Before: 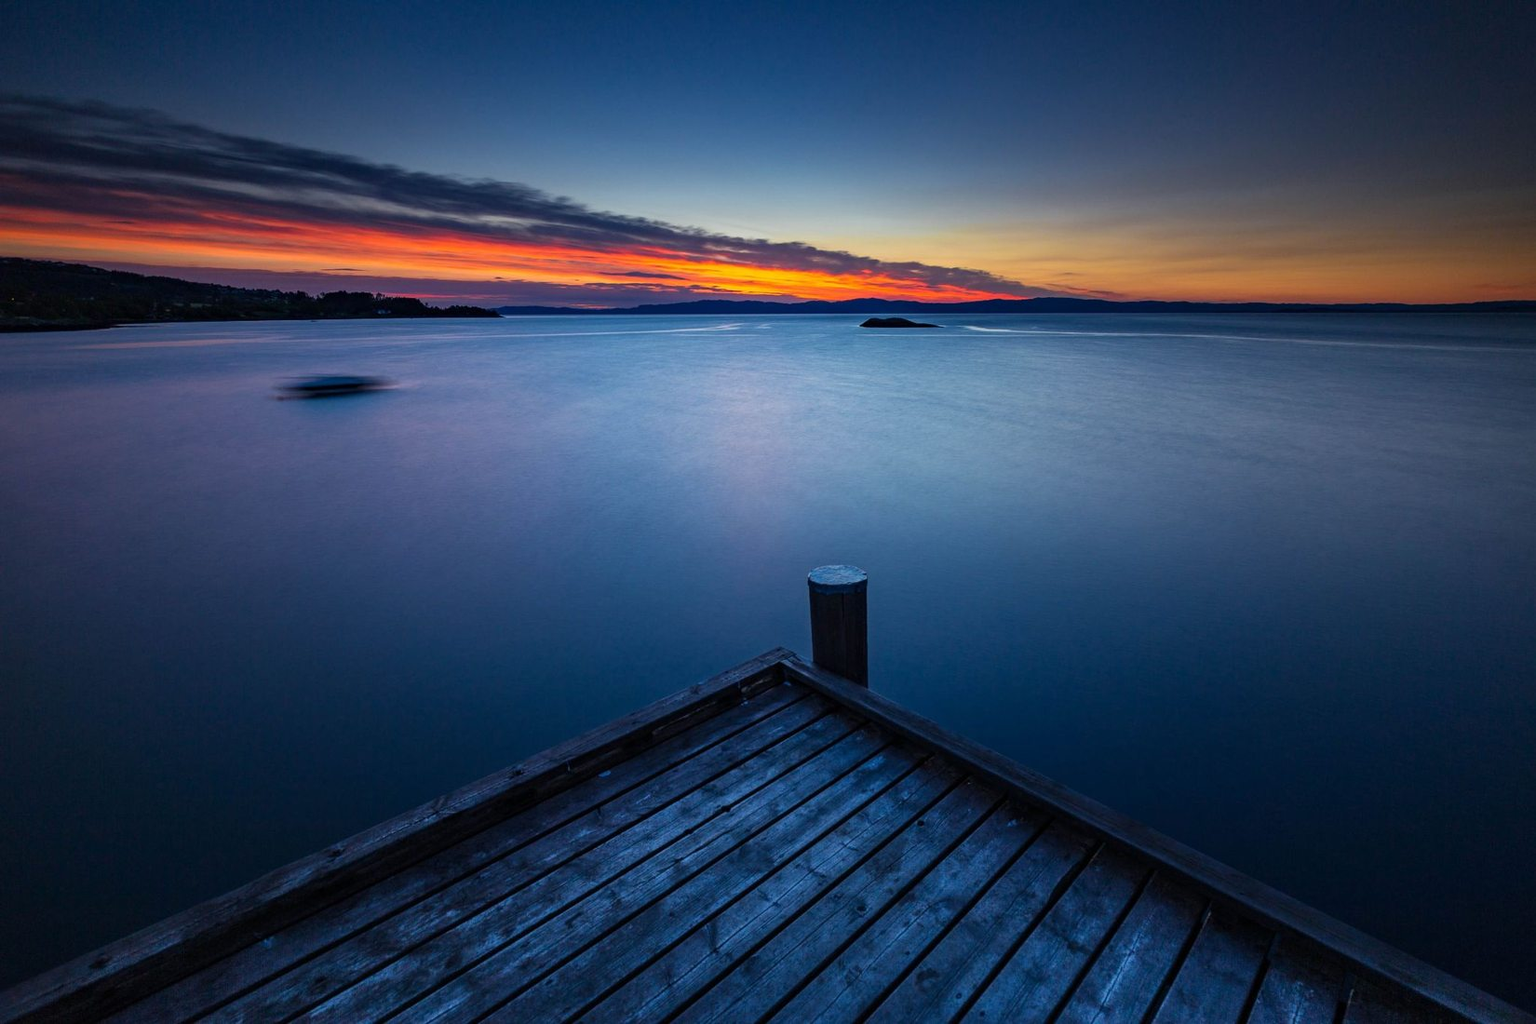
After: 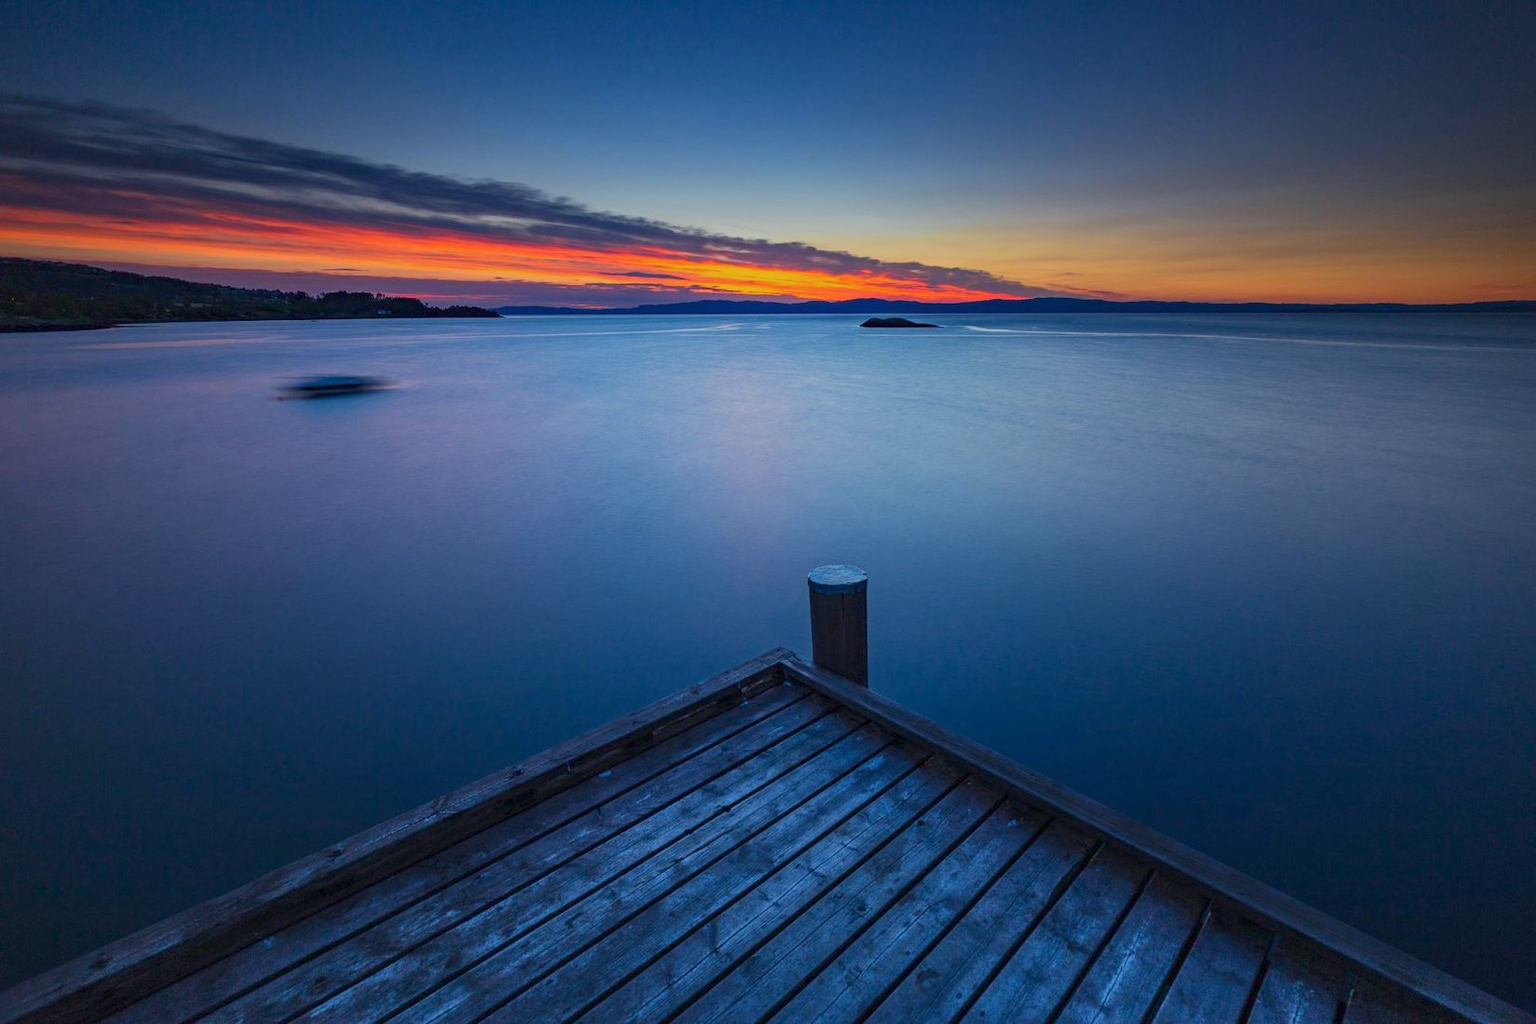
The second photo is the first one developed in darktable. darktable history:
color balance rgb: contrast -30%
tone equalizer: -8 EV -0.417 EV, -7 EV -0.389 EV, -6 EV -0.333 EV, -5 EV -0.222 EV, -3 EV 0.222 EV, -2 EV 0.333 EV, -1 EV 0.389 EV, +0 EV 0.417 EV, edges refinement/feathering 500, mask exposure compensation -1.57 EV, preserve details no
